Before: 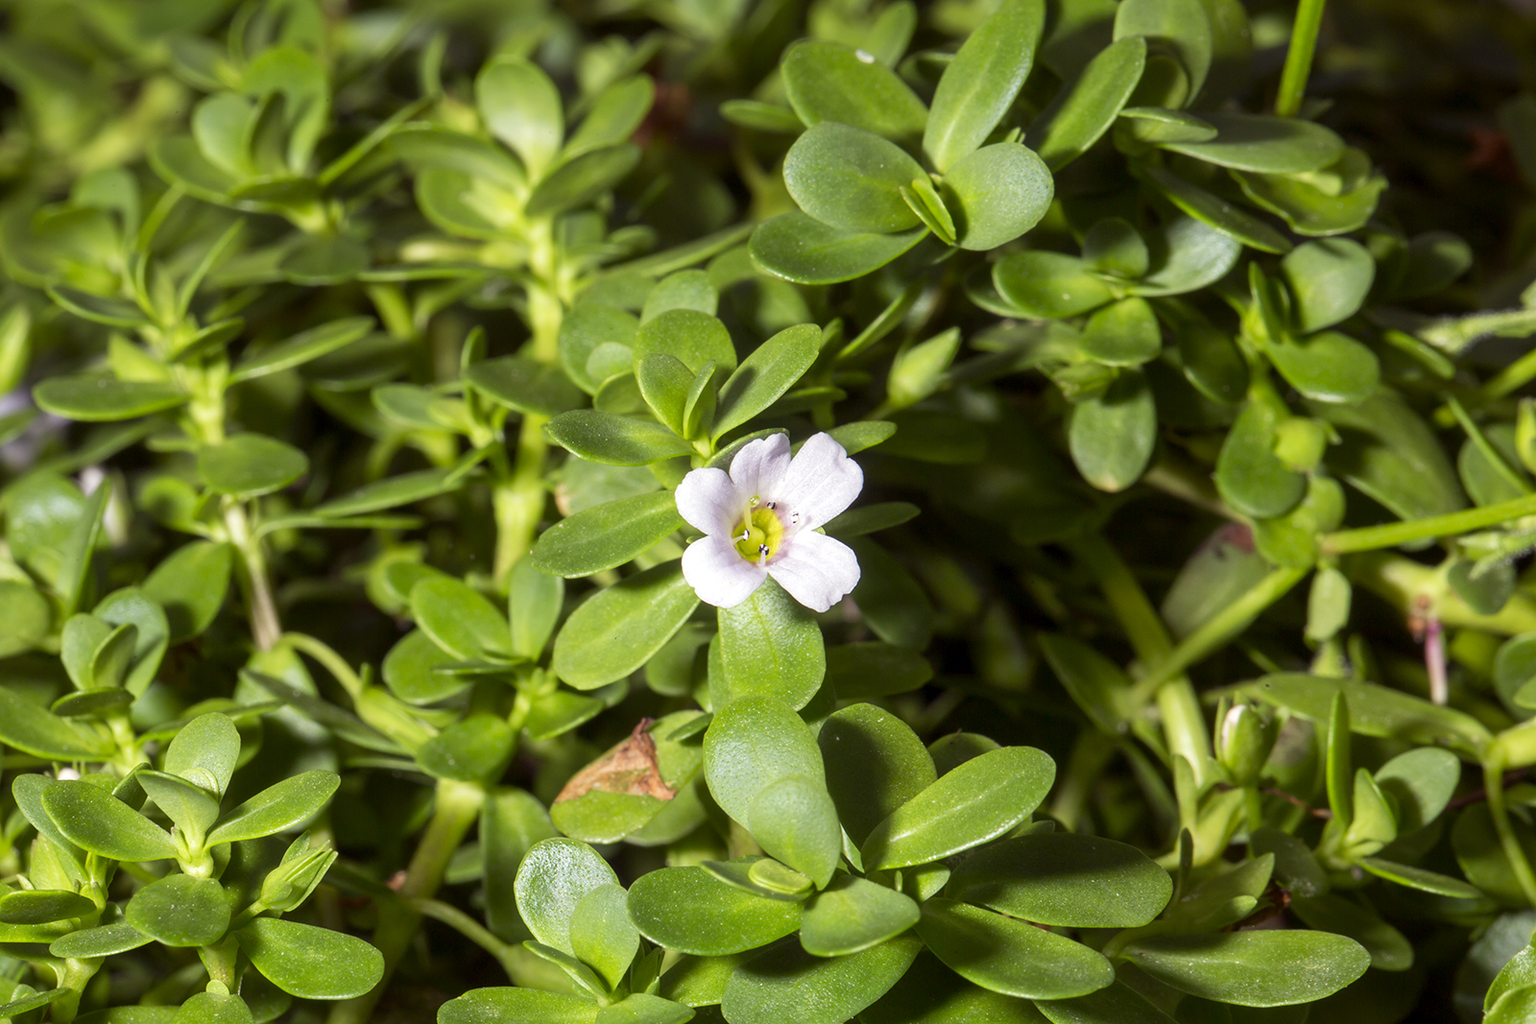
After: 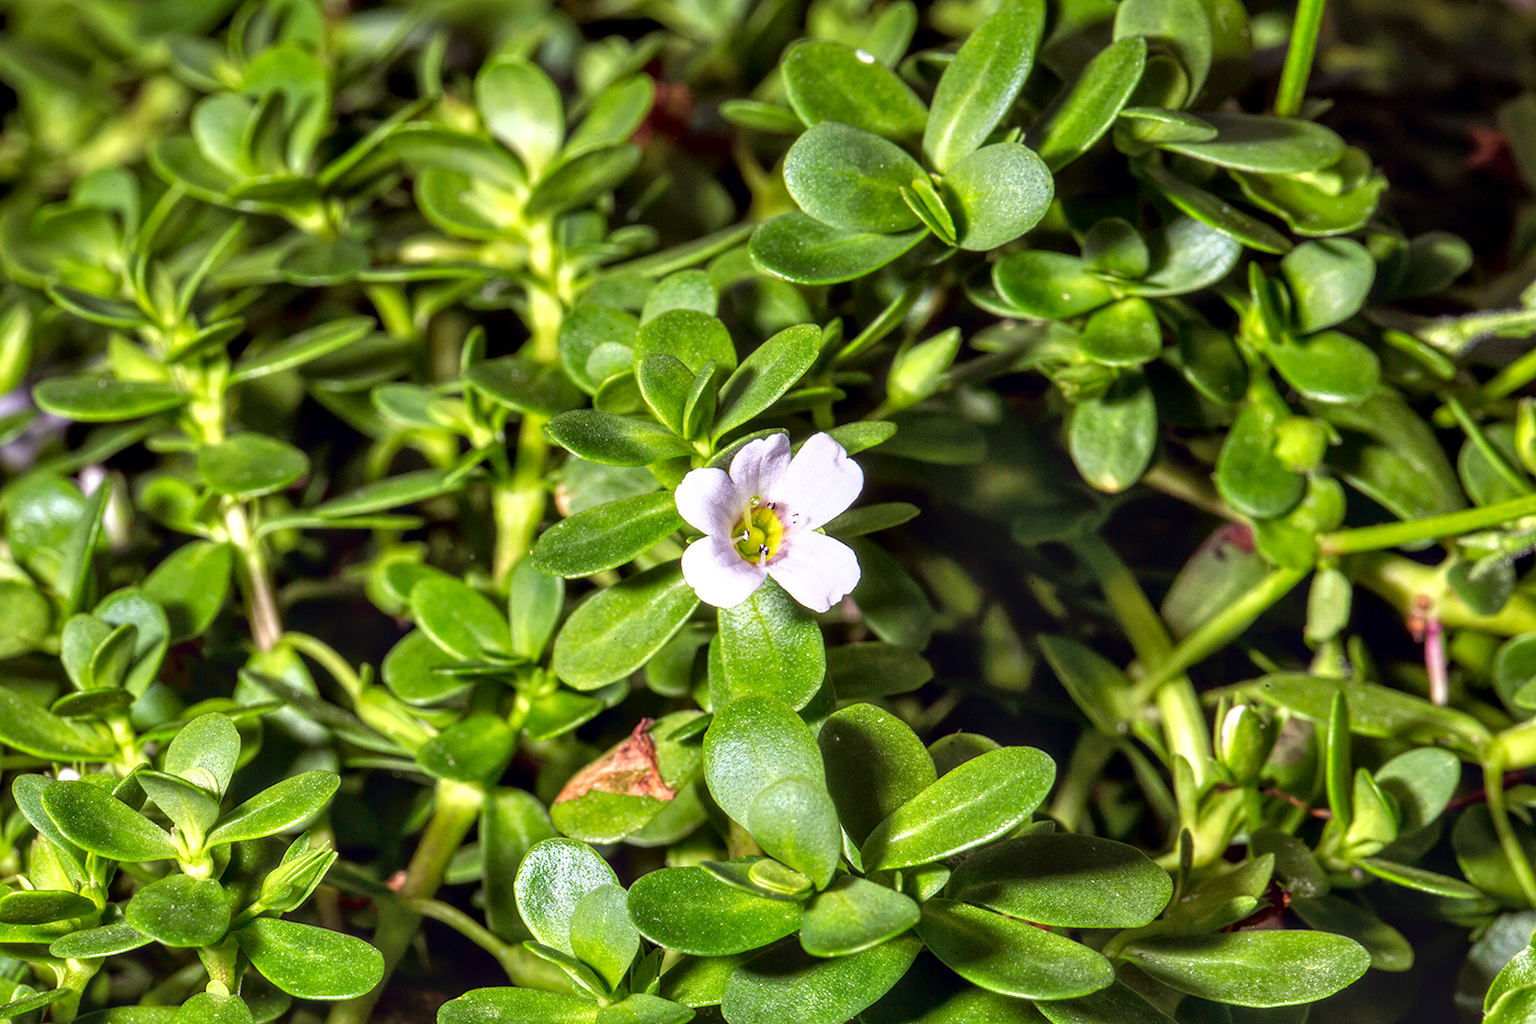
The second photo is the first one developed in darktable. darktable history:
local contrast: highlights 67%, shadows 32%, detail 167%, midtone range 0.2
contrast equalizer: y [[0.6 ×6], [0.55 ×6], [0 ×6], [0 ×6], [0 ×6]]
